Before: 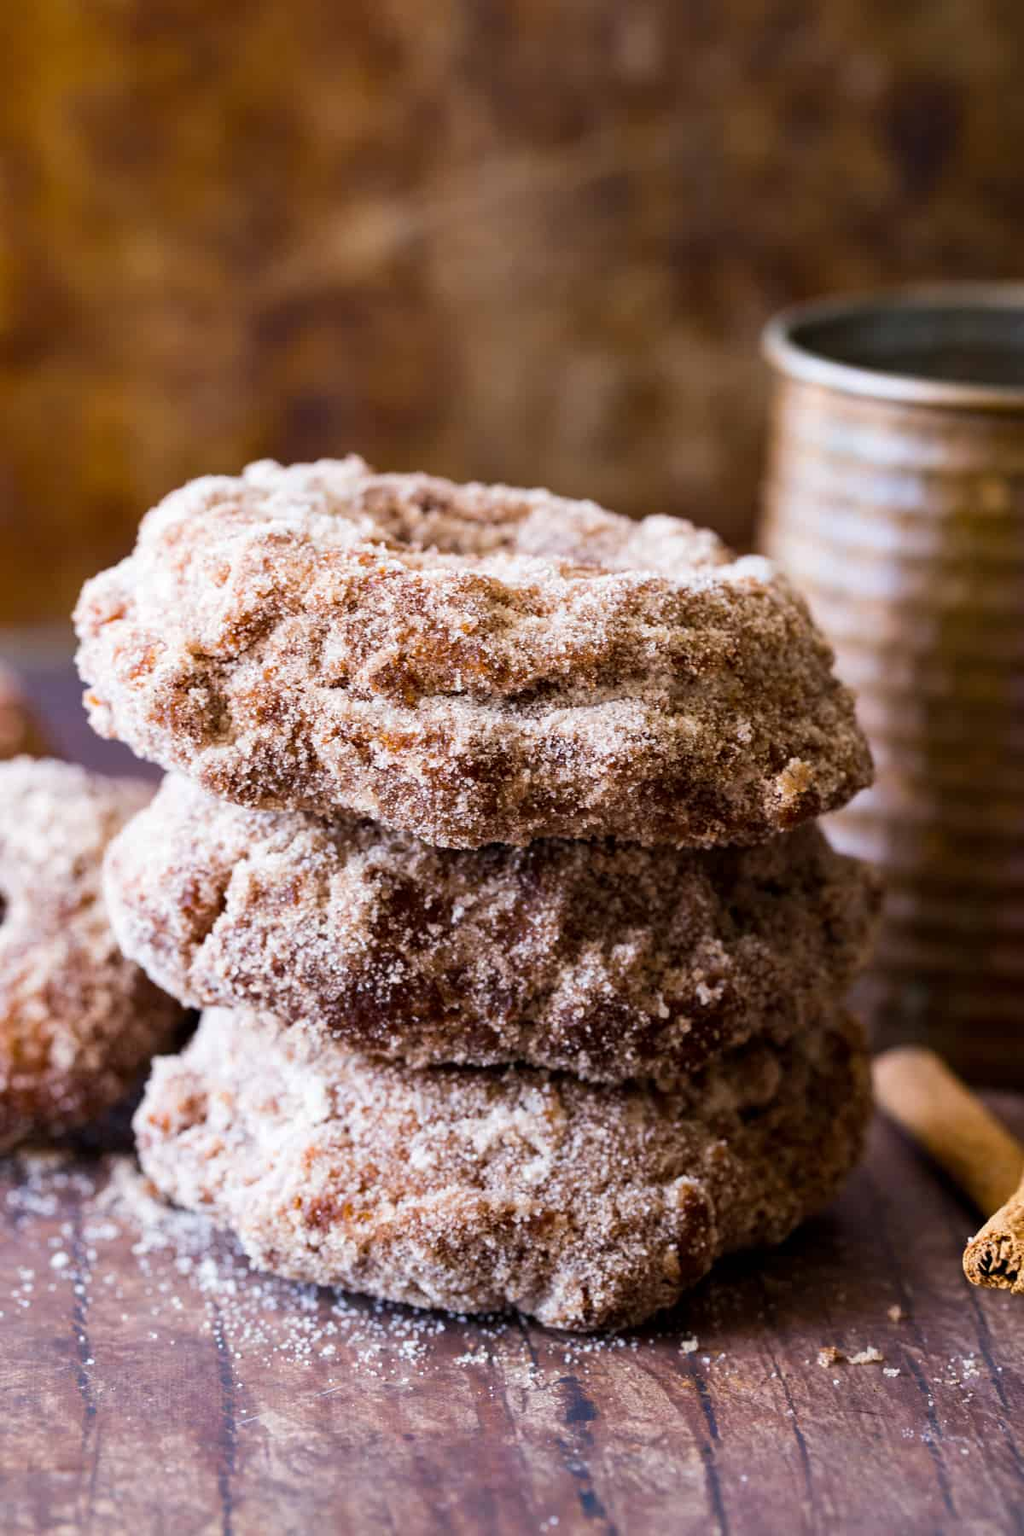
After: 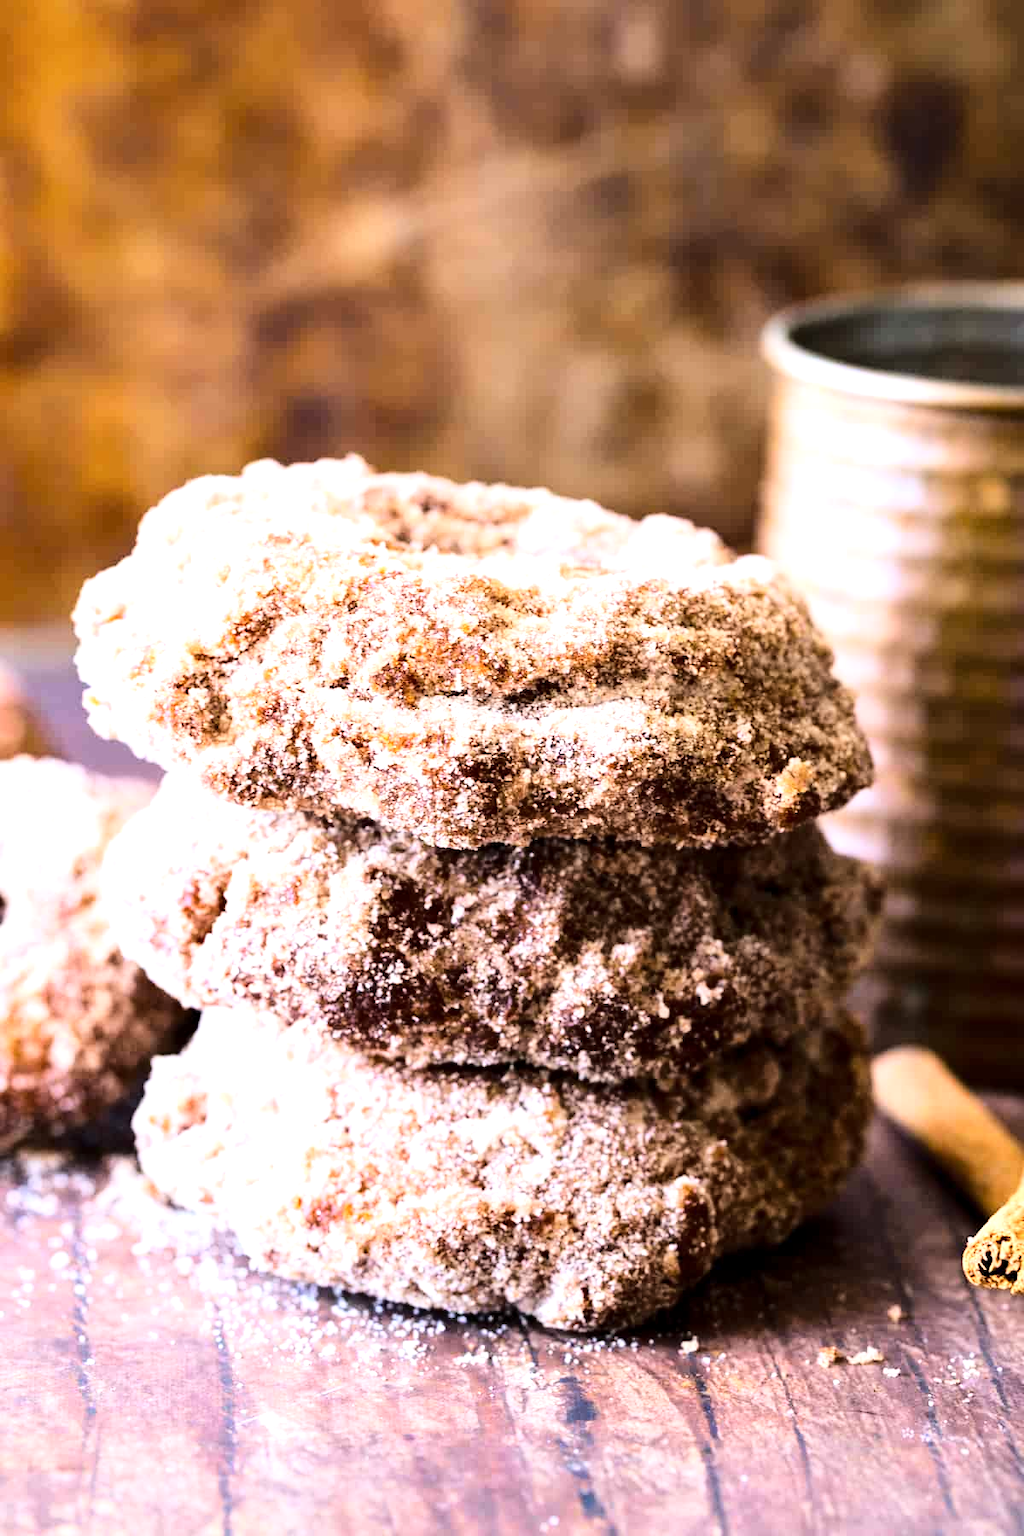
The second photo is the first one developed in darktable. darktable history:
exposure: black level correction 0.001, exposure 0.959 EV, compensate exposure bias true, compensate highlight preservation false
contrast brightness saturation: saturation -0.059
base curve: curves: ch0 [(0, 0) (0.036, 0.025) (0.121, 0.166) (0.206, 0.329) (0.605, 0.79) (1, 1)]
